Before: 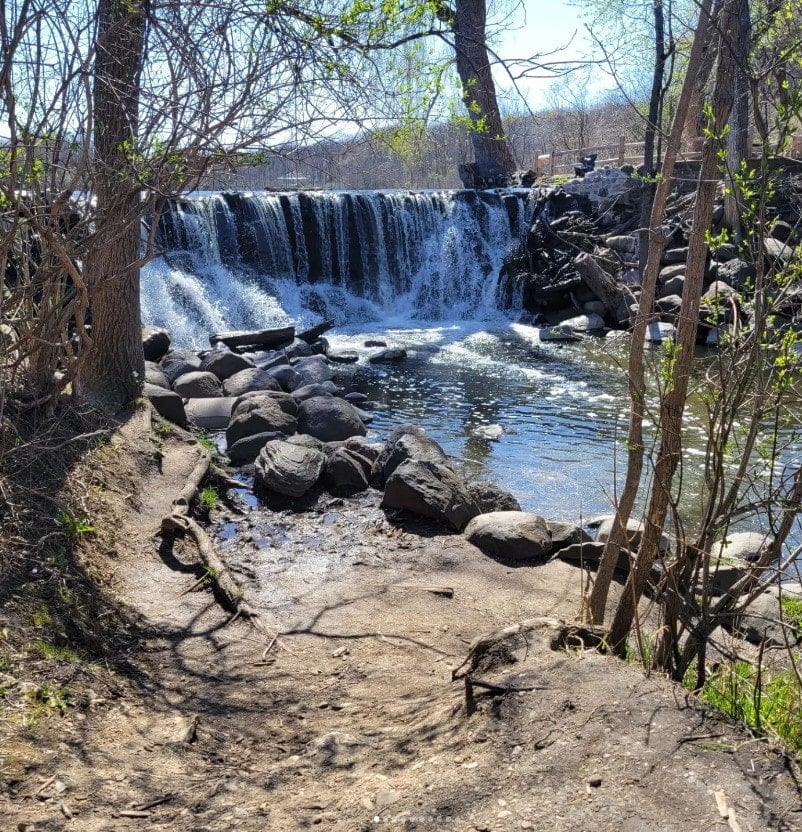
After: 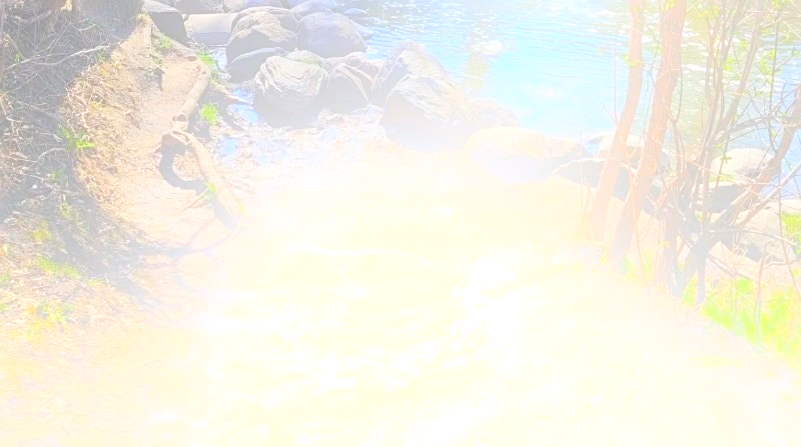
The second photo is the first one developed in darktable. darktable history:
bloom: size 25%, threshold 5%, strength 90%
sharpen: on, module defaults
crop and rotate: top 46.237%
